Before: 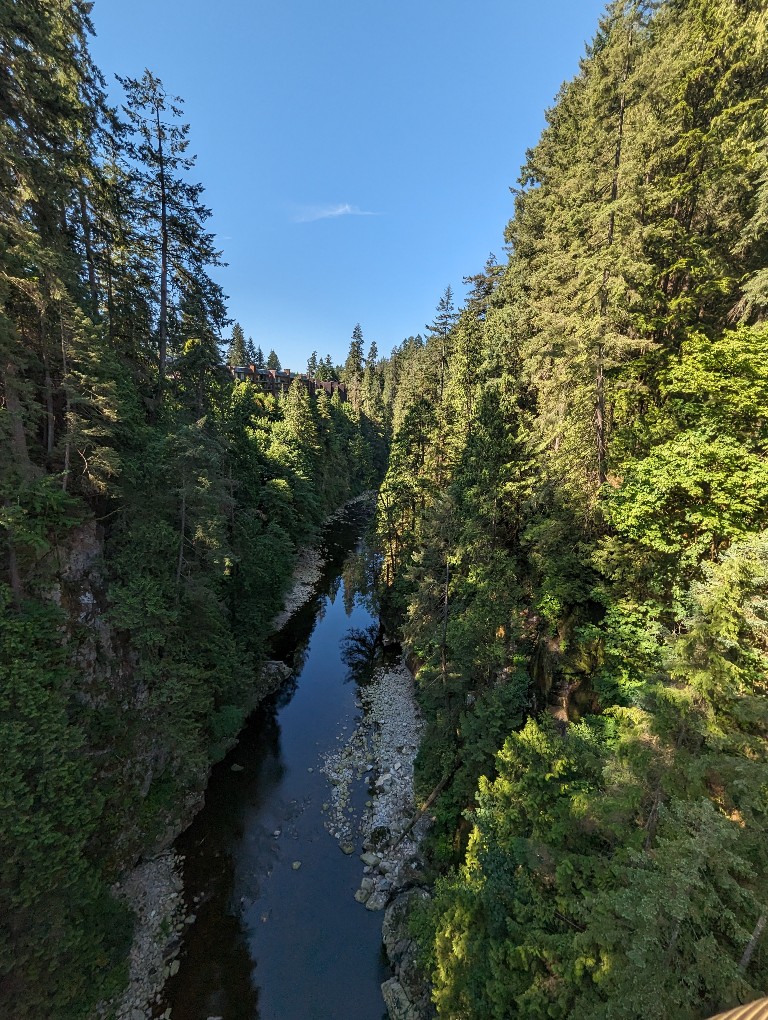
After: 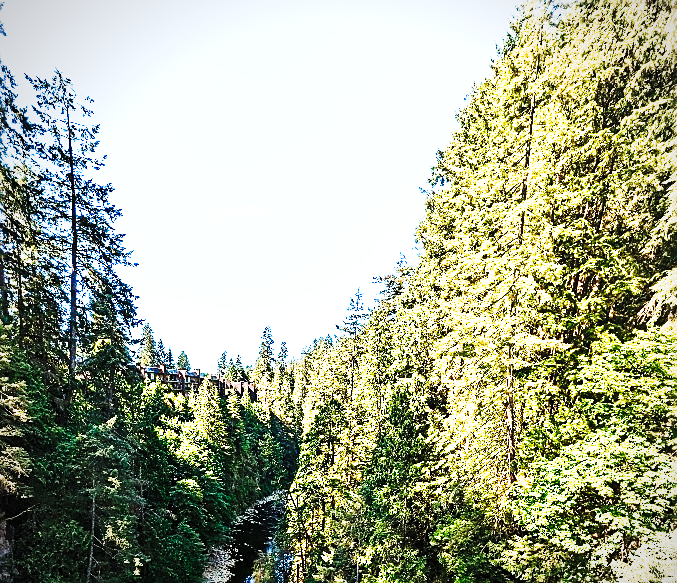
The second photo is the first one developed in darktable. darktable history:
vignetting: fall-off radius 60.92%
exposure: black level correction 0, exposure 1.6 EV, compensate exposure bias true, compensate highlight preservation false
tone curve: curves: ch0 [(0, 0) (0.003, 0.004) (0.011, 0.006) (0.025, 0.008) (0.044, 0.012) (0.069, 0.017) (0.1, 0.021) (0.136, 0.029) (0.177, 0.043) (0.224, 0.062) (0.277, 0.108) (0.335, 0.166) (0.399, 0.301) (0.468, 0.467) (0.543, 0.64) (0.623, 0.803) (0.709, 0.908) (0.801, 0.969) (0.898, 0.988) (1, 1)], preserve colors none
sharpen: on, module defaults
crop and rotate: left 11.812%, bottom 42.776%
